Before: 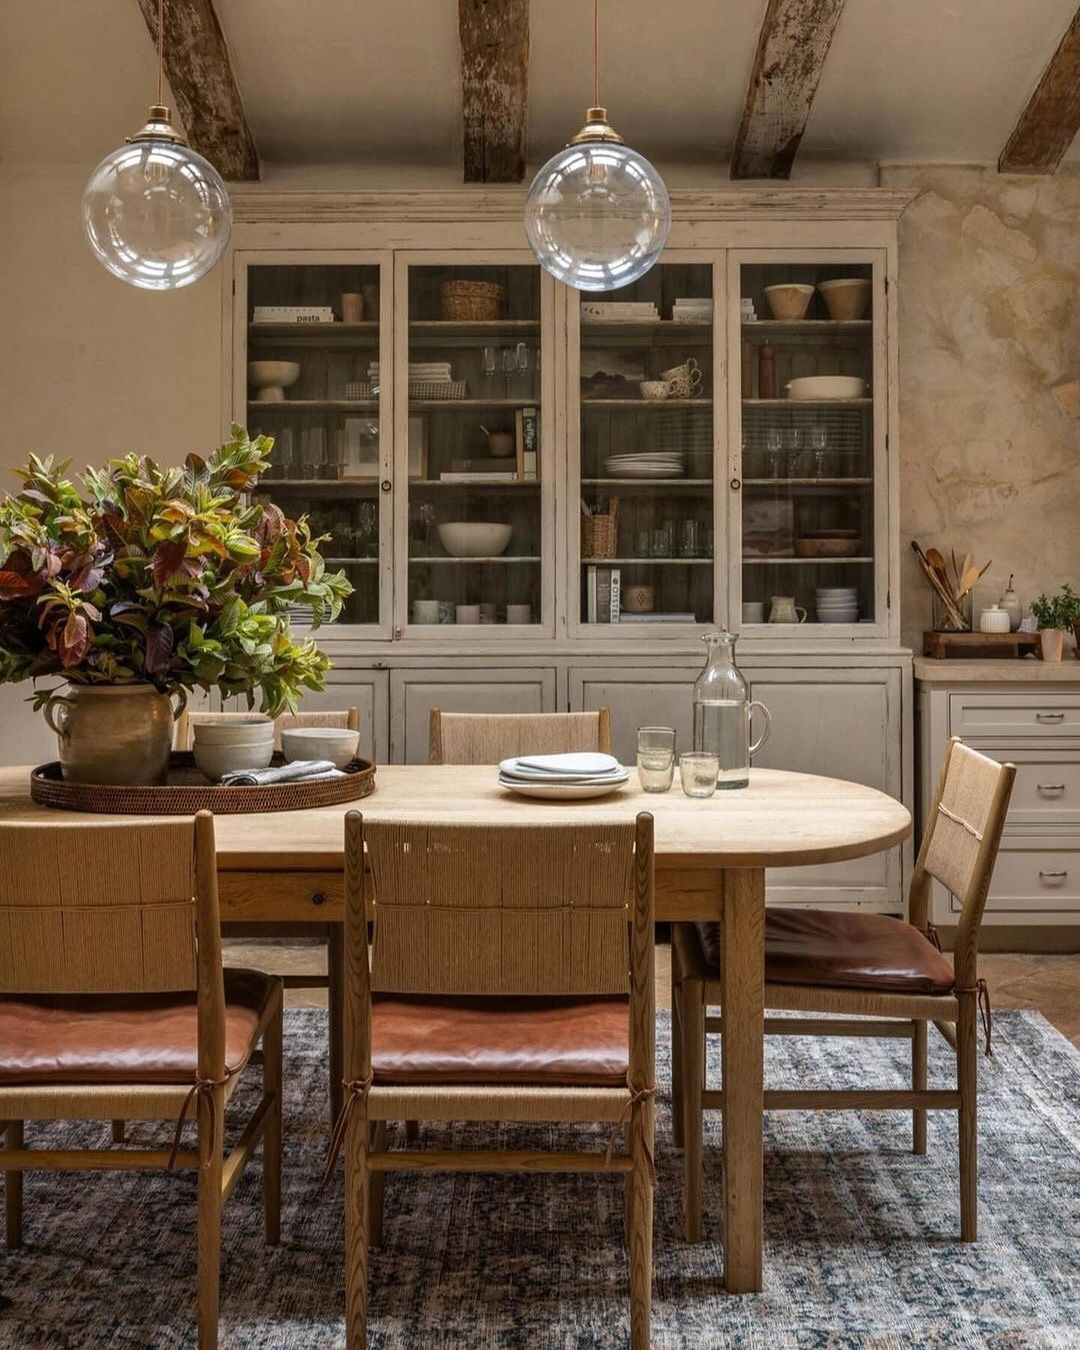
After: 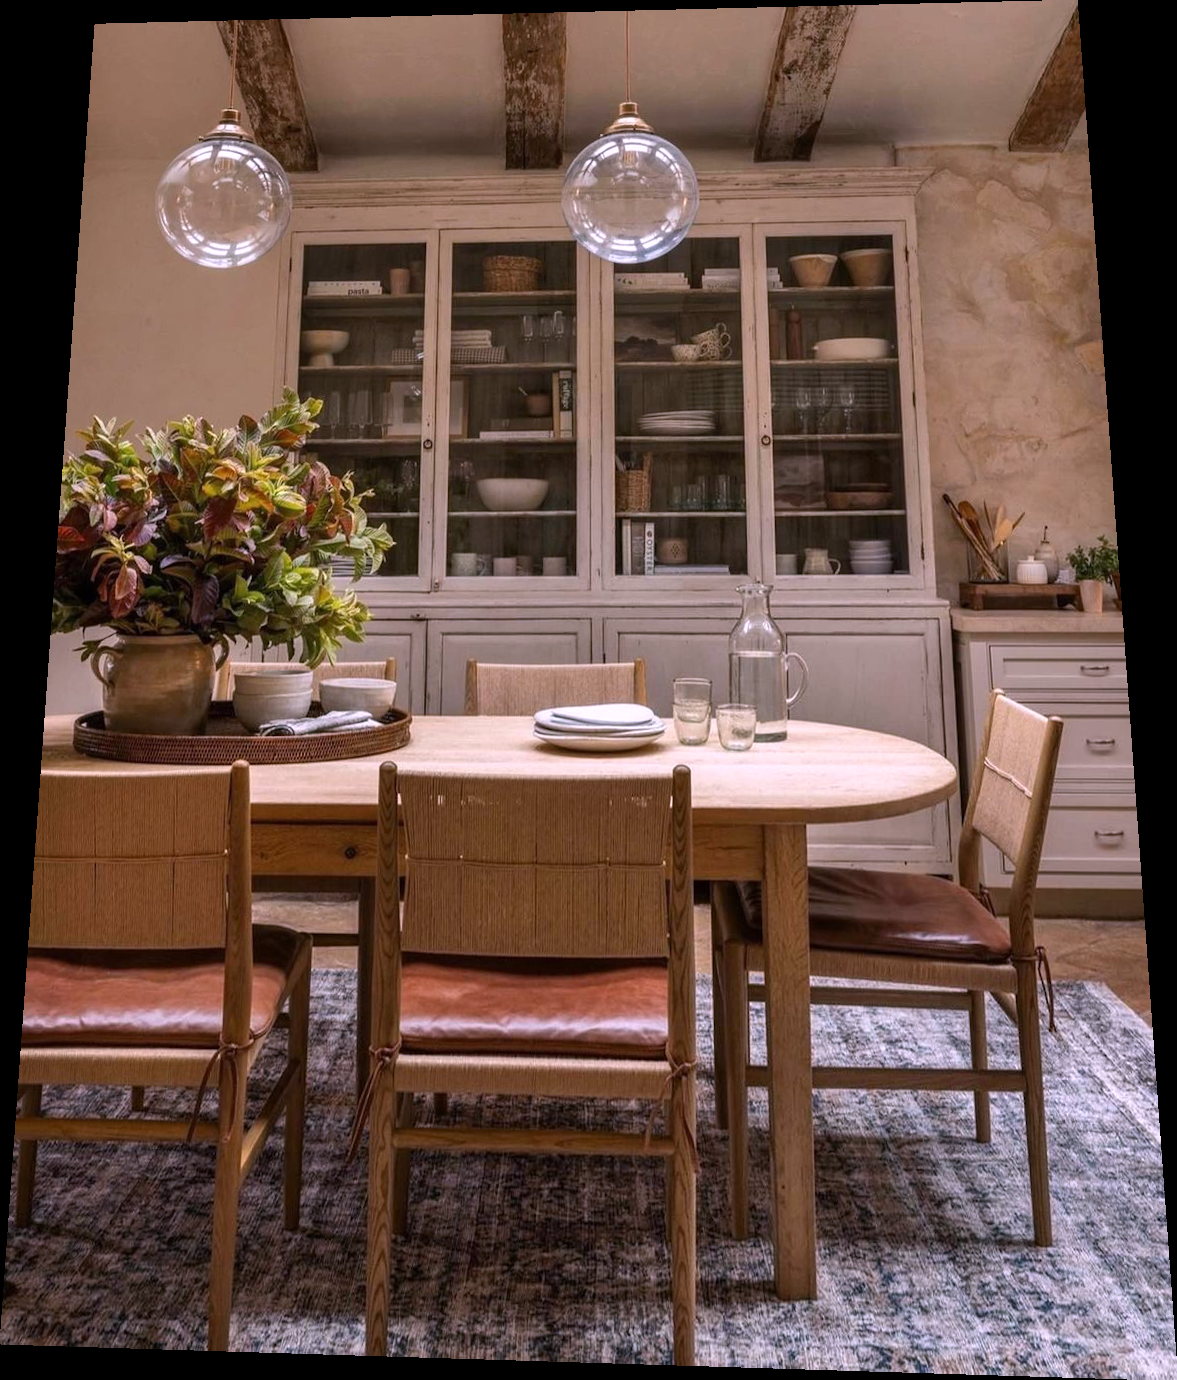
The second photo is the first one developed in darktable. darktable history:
white balance: red 1.066, blue 1.119
rotate and perspective: rotation 0.128°, lens shift (vertical) -0.181, lens shift (horizontal) -0.044, shear 0.001, automatic cropping off
